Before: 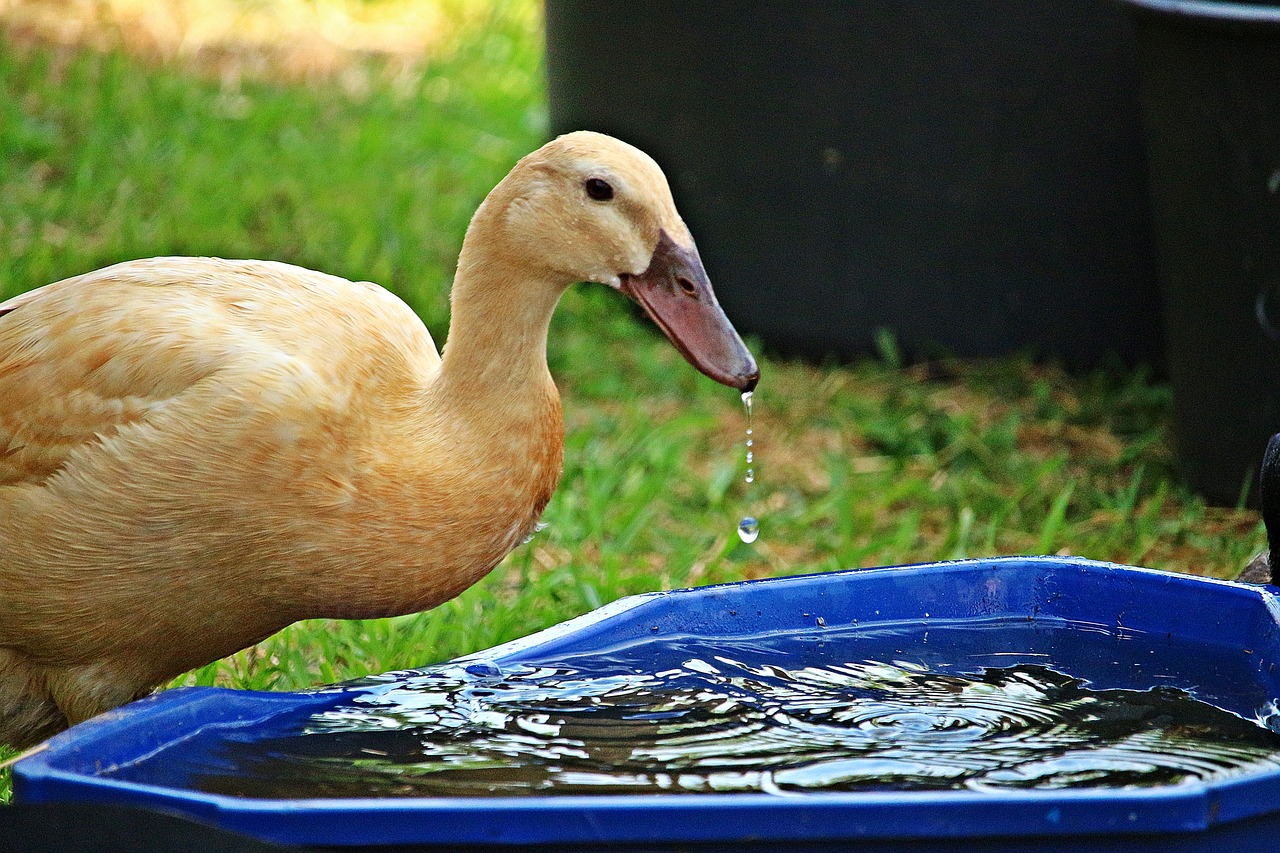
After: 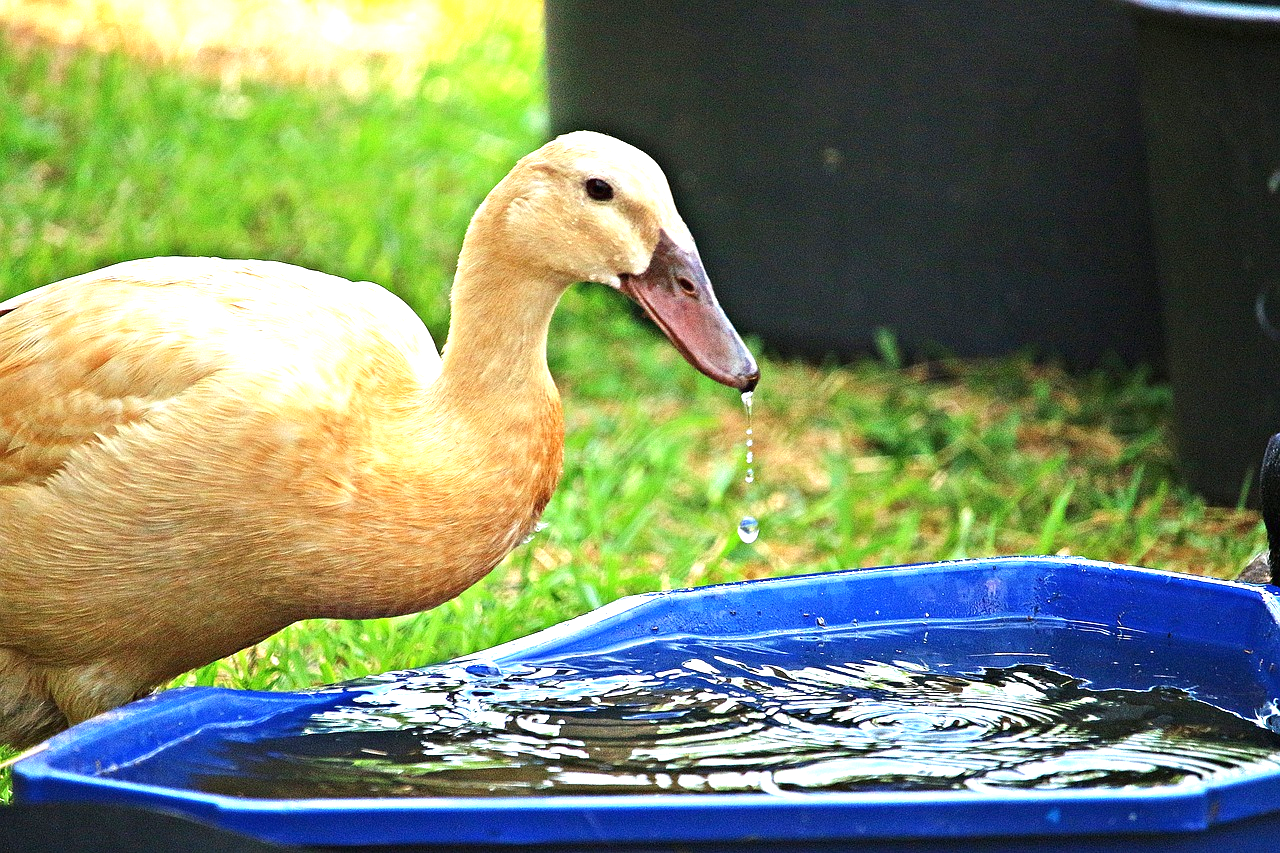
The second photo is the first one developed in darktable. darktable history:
exposure: black level correction 0, exposure 1.1 EV, compensate exposure bias true, compensate highlight preservation false
